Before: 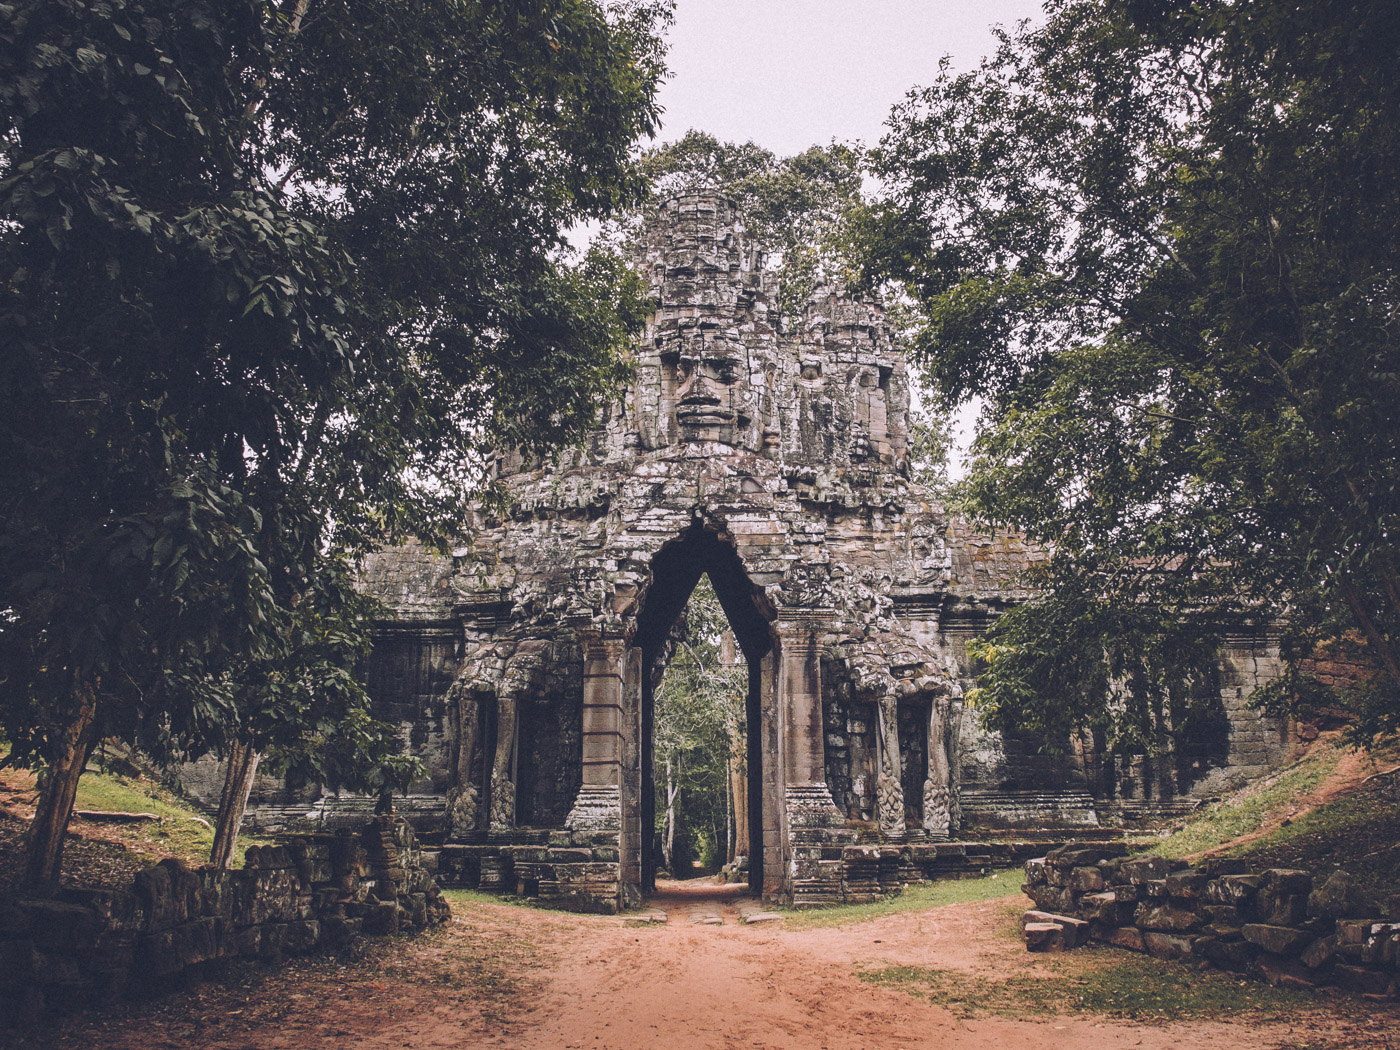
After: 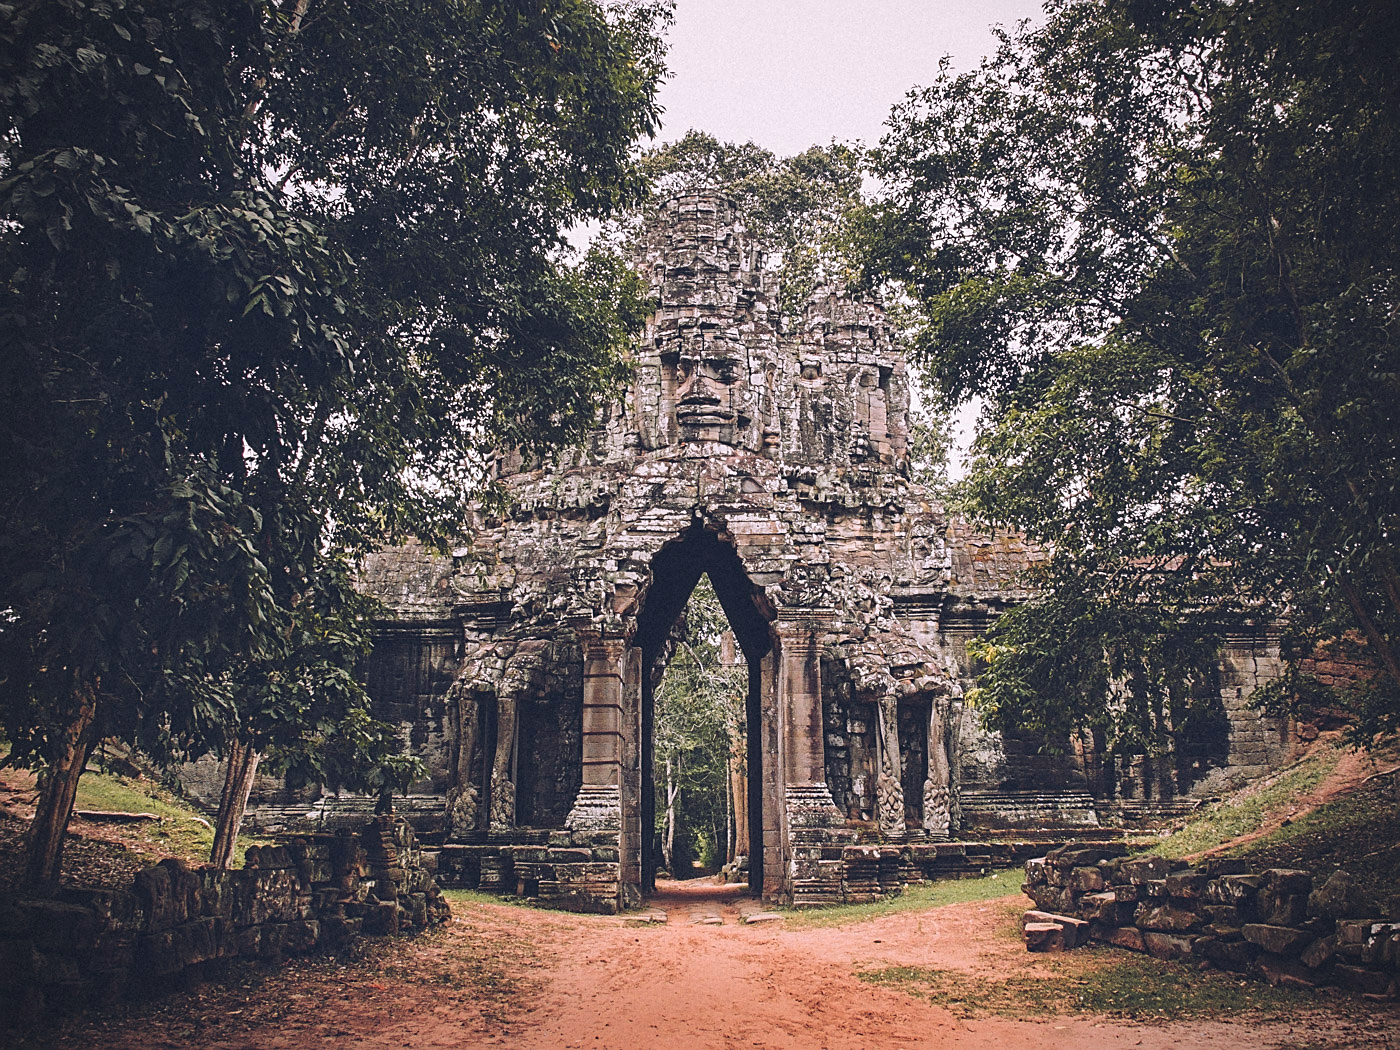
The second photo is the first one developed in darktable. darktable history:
sharpen: on, module defaults
vignetting: fall-off radius 60.92%
